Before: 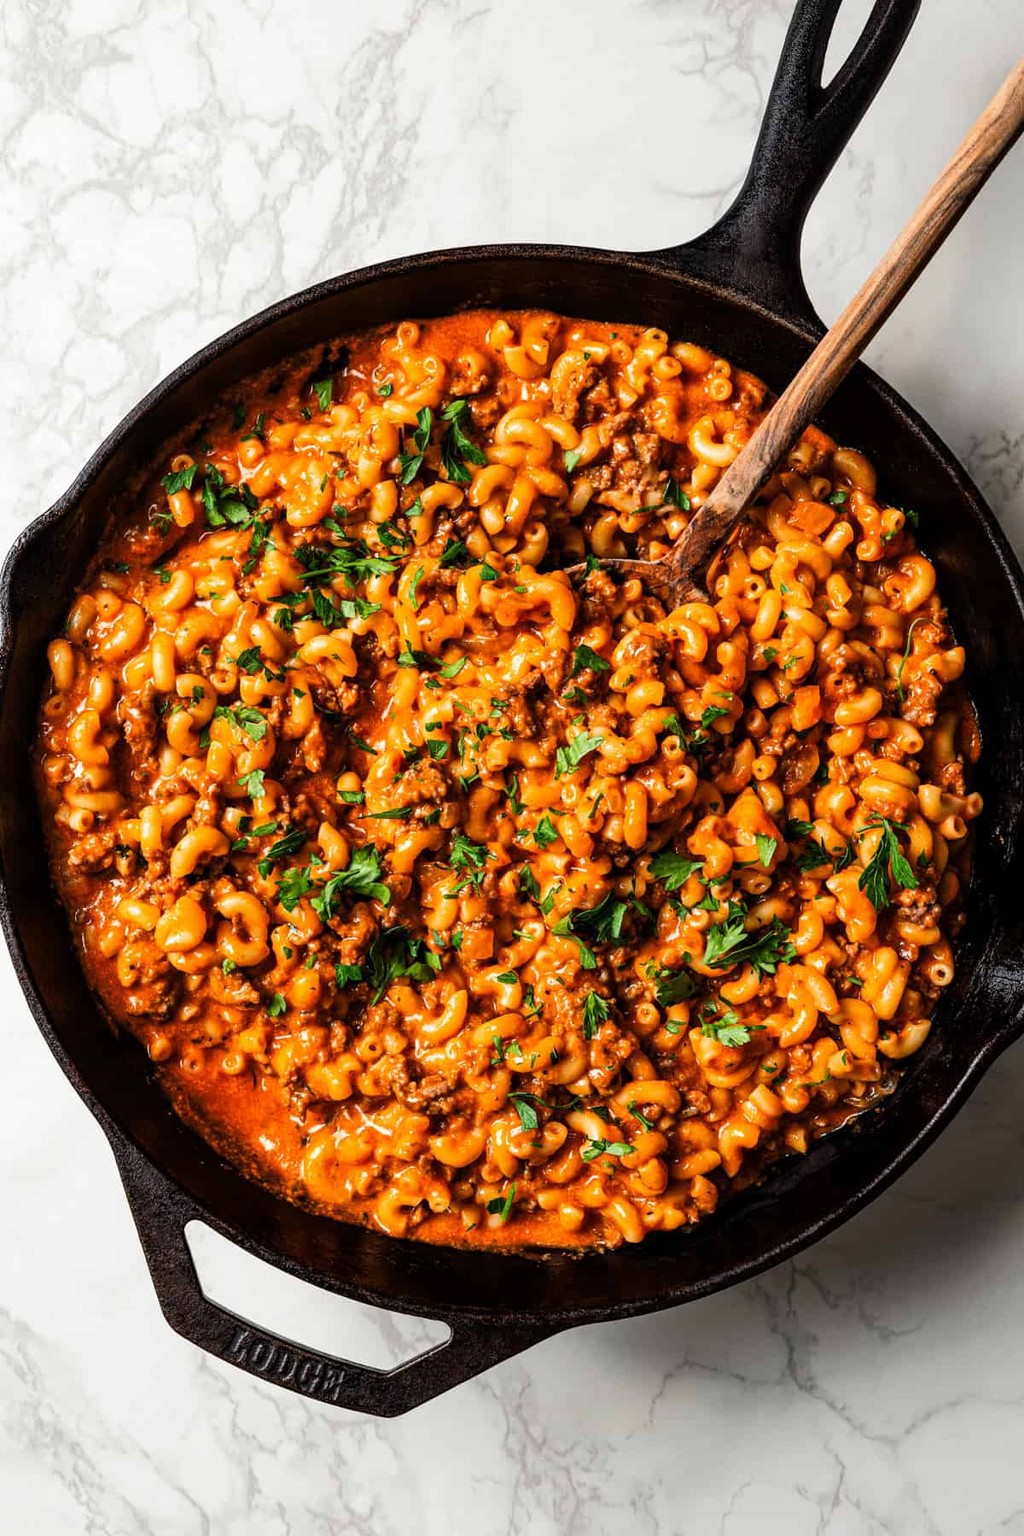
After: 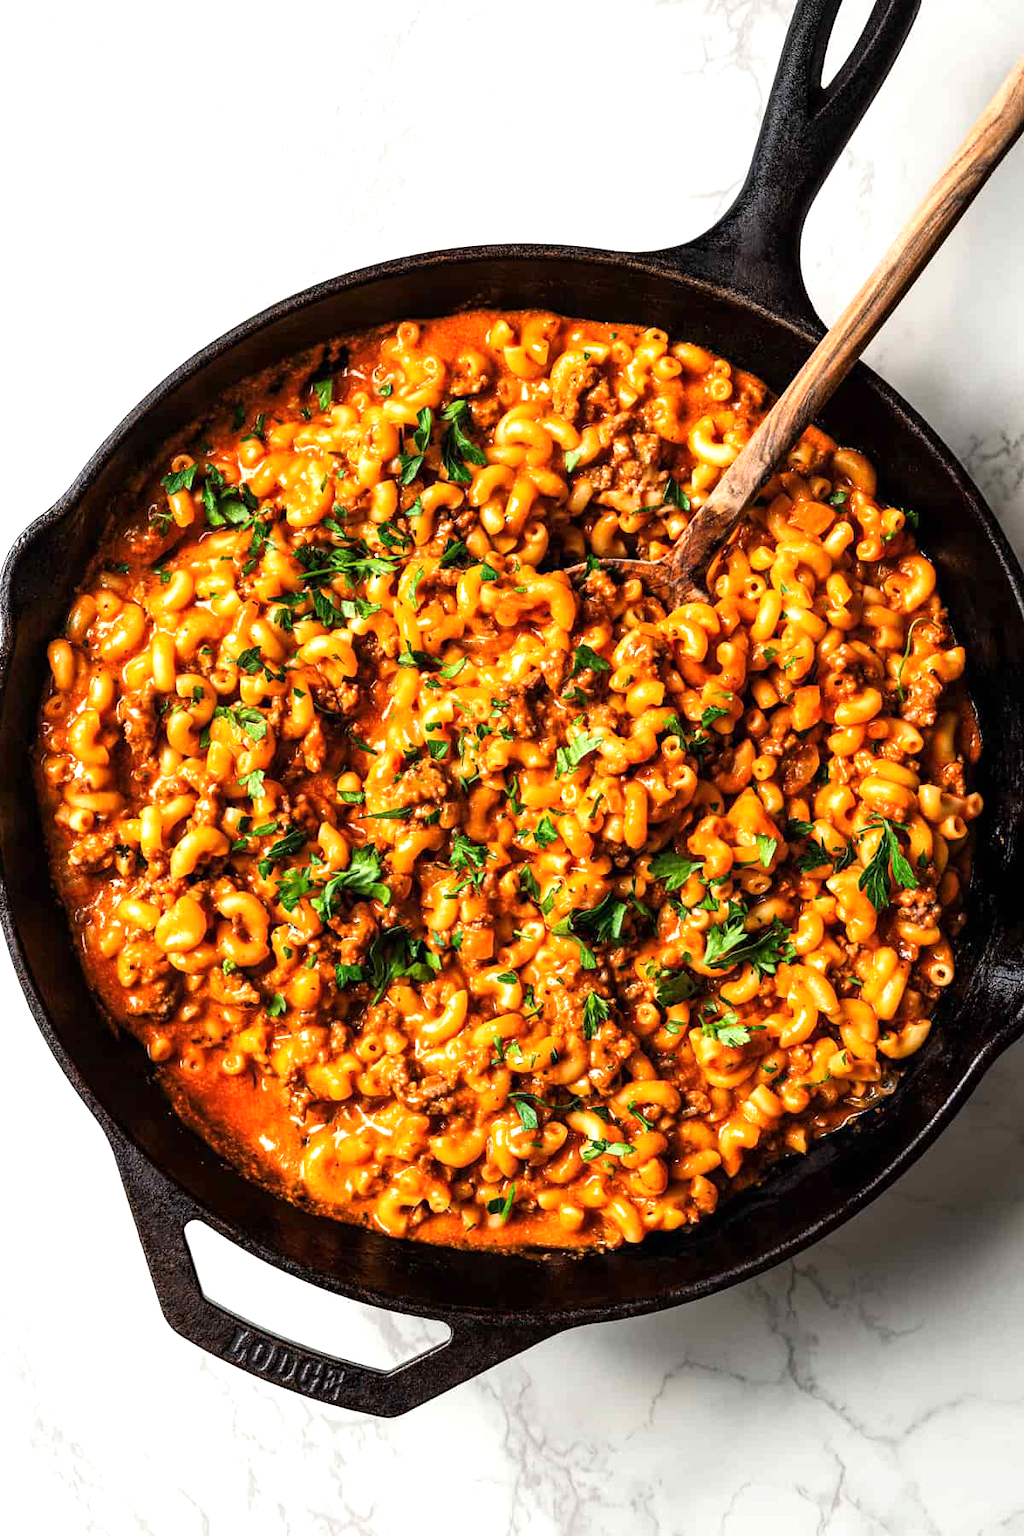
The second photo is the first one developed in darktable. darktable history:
exposure: exposure 0.569 EV, compensate exposure bias true, compensate highlight preservation false
